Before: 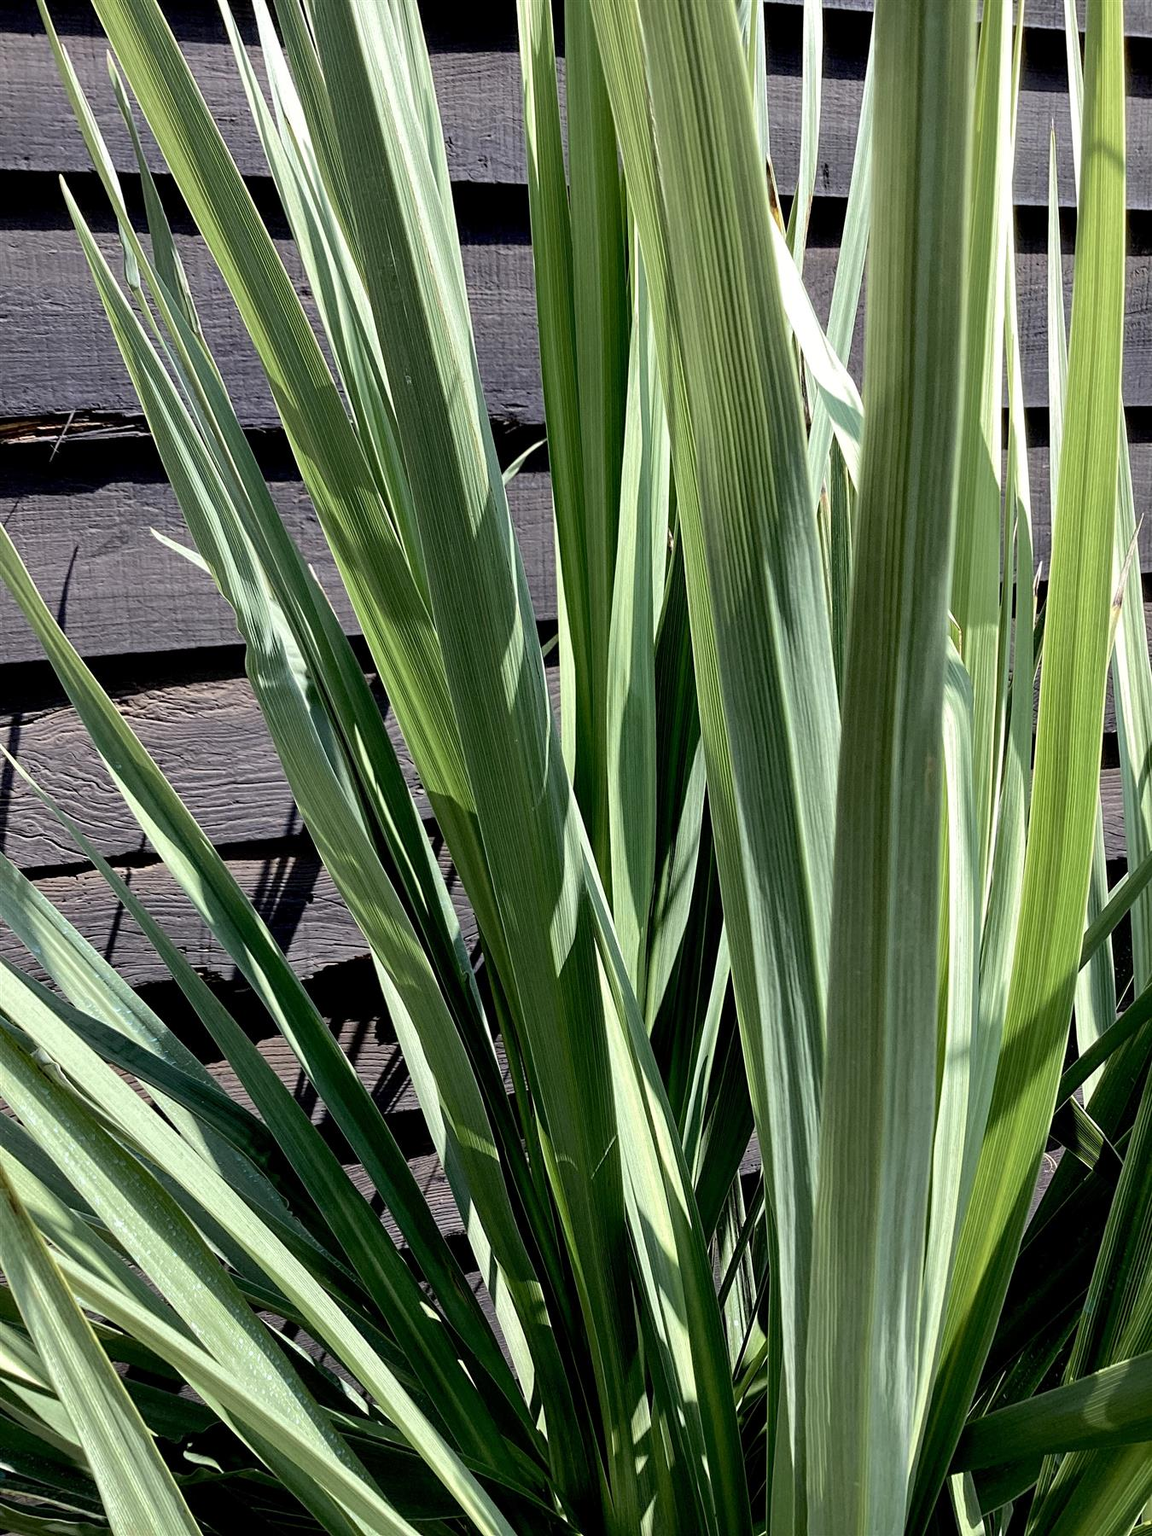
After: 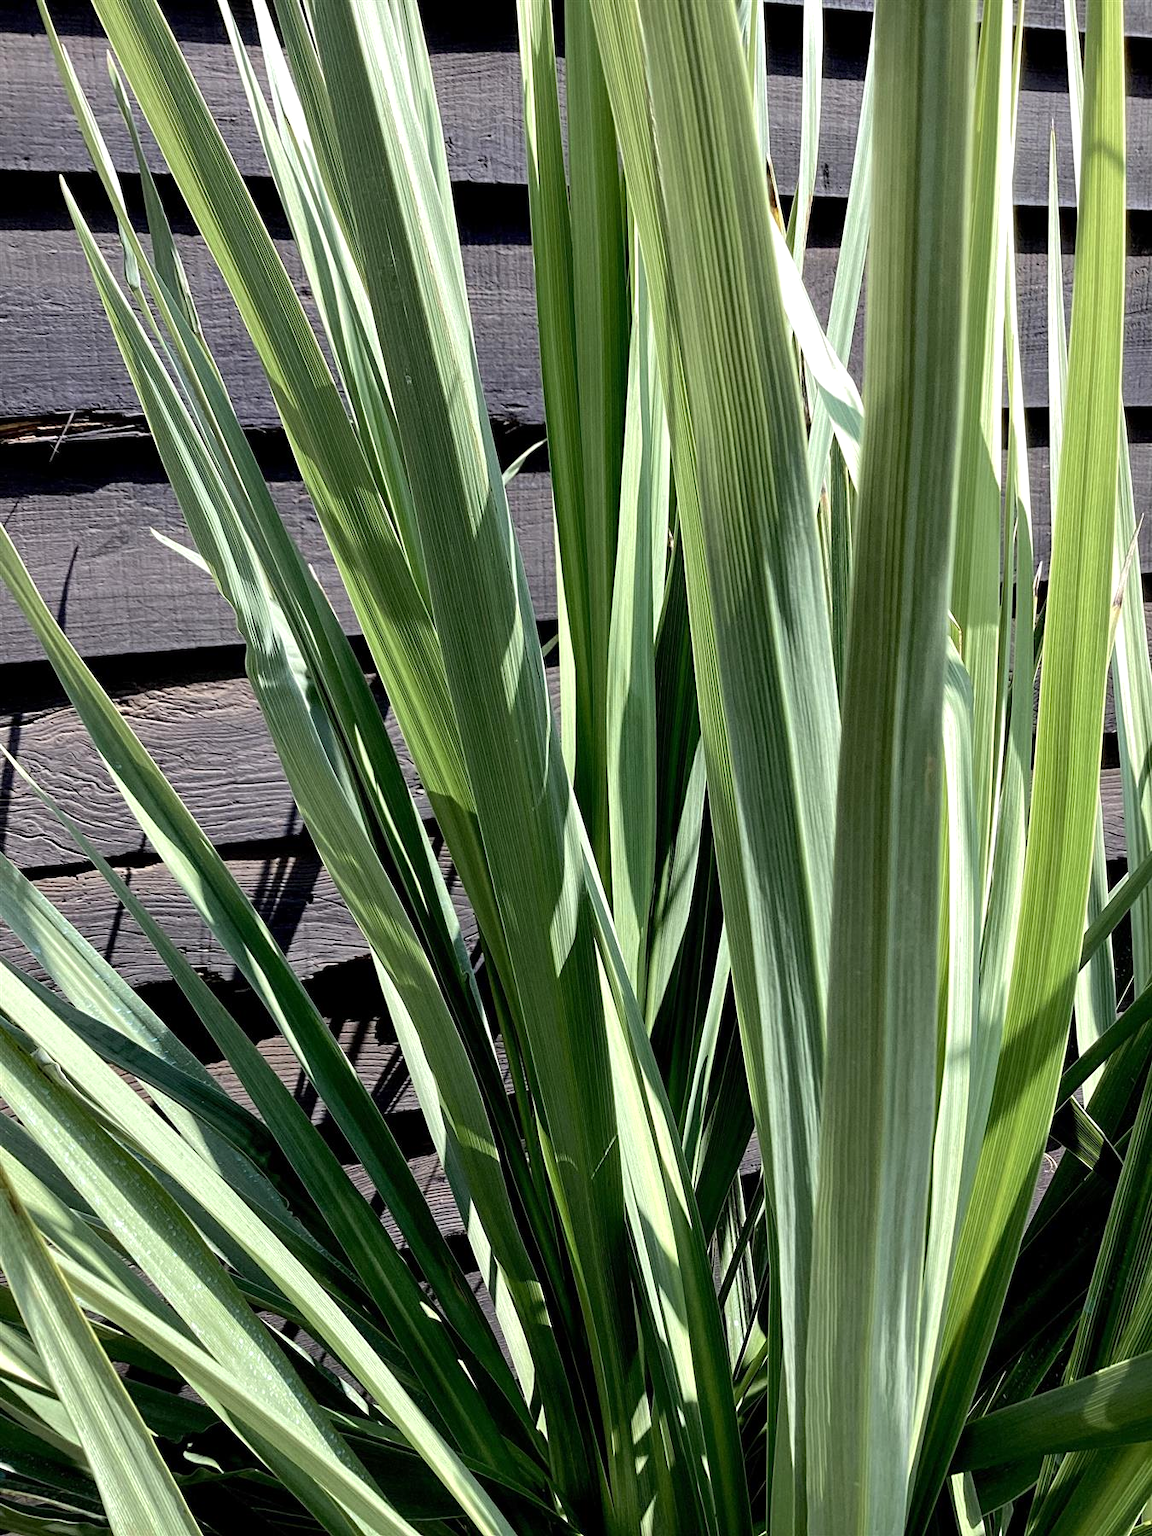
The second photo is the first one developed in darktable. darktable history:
exposure: exposure 0.19 EV, compensate highlight preservation false
